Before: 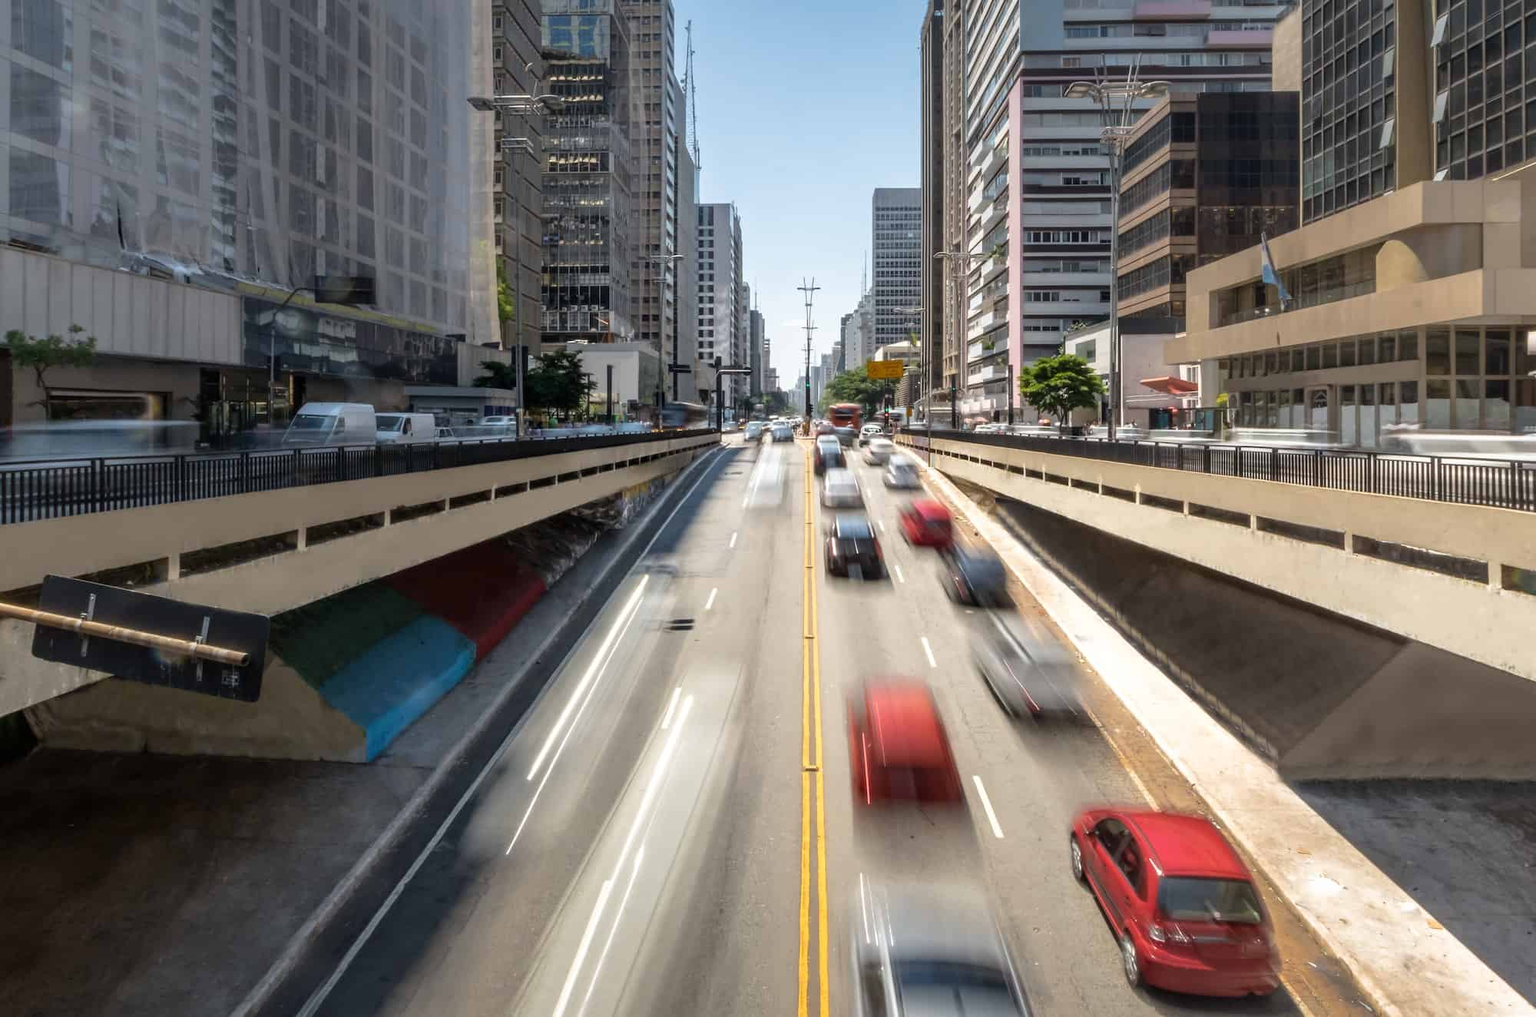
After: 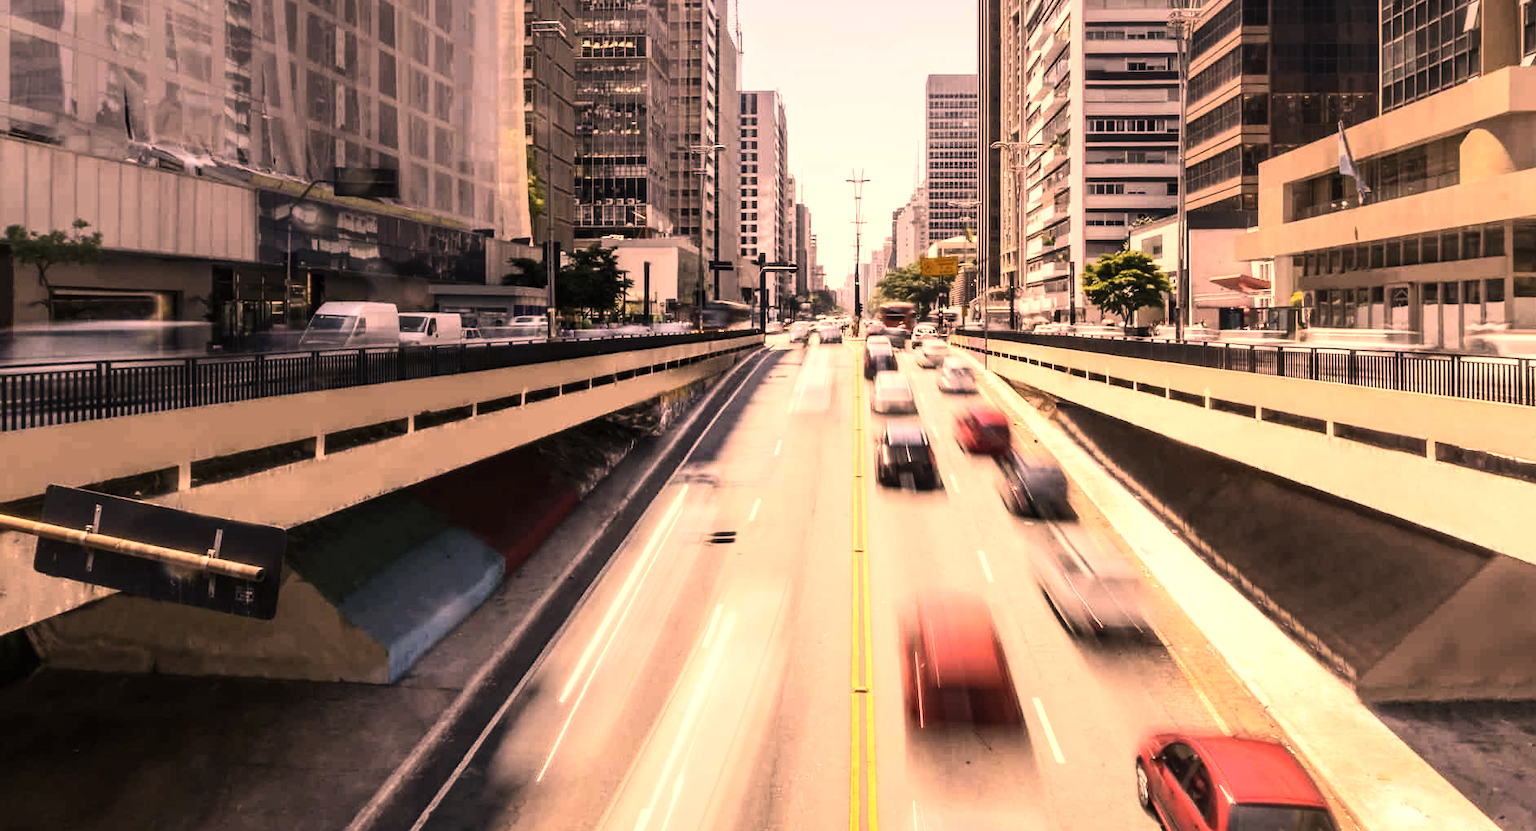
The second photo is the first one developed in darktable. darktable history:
contrast brightness saturation: contrast 0.2, brightness 0.15, saturation 0.14
tone equalizer: -8 EV -0.75 EV, -7 EV -0.7 EV, -6 EV -0.6 EV, -5 EV -0.4 EV, -3 EV 0.4 EV, -2 EV 0.6 EV, -1 EV 0.7 EV, +0 EV 0.75 EV, edges refinement/feathering 500, mask exposure compensation -1.57 EV, preserve details no
color correction: highlights a* 40, highlights b* 40, saturation 0.69
crop and rotate: angle 0.03°, top 11.643%, right 5.651%, bottom 11.189%
